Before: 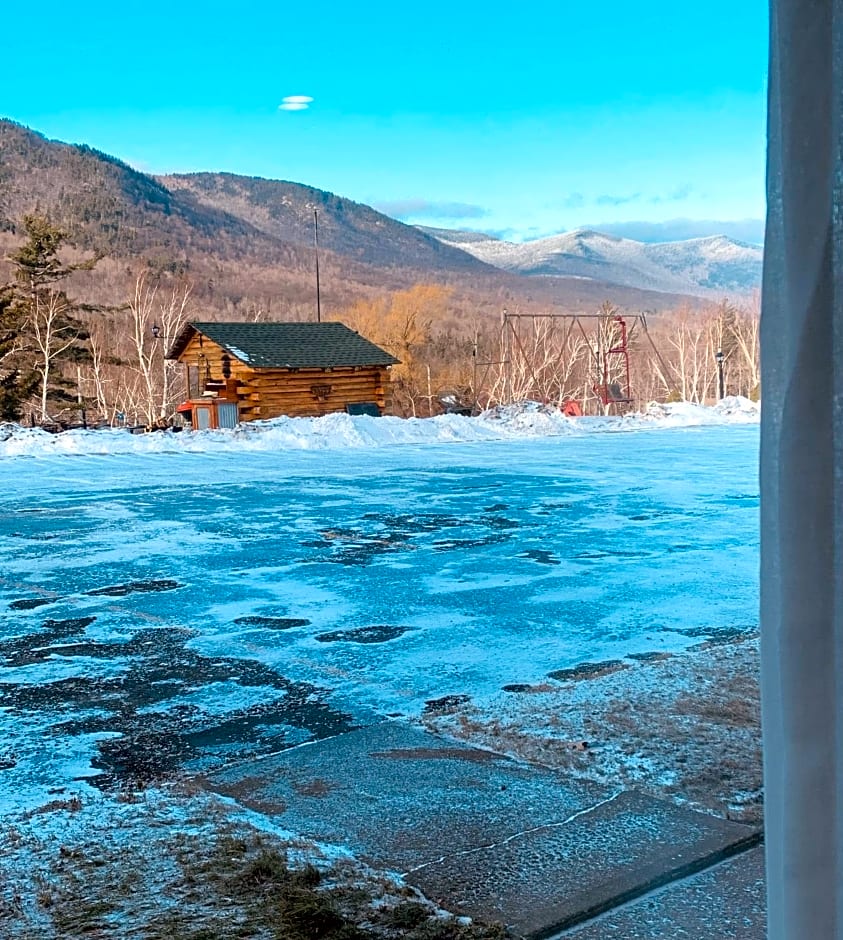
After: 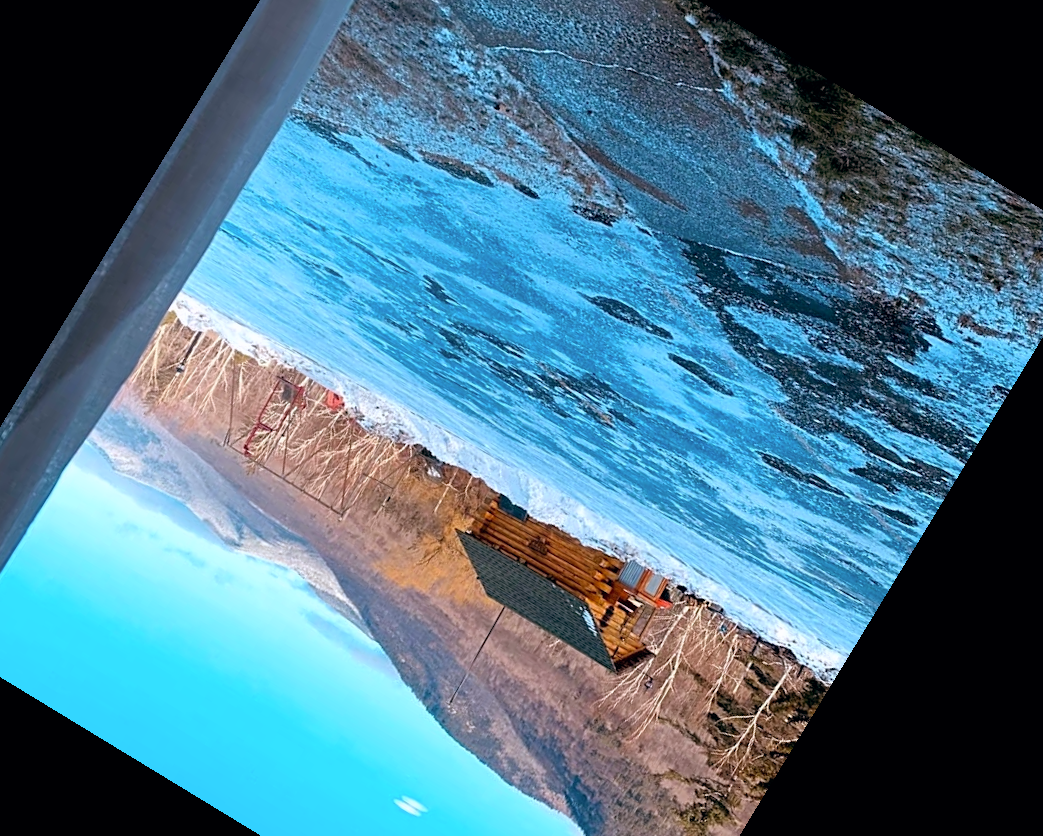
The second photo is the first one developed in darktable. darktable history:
white balance: red 0.974, blue 1.044
crop and rotate: angle 148.68°, left 9.111%, top 15.603%, right 4.588%, bottom 17.041%
color balance: lift [0.998, 0.998, 1.001, 1.002], gamma [0.995, 1.025, 0.992, 0.975], gain [0.995, 1.02, 0.997, 0.98]
